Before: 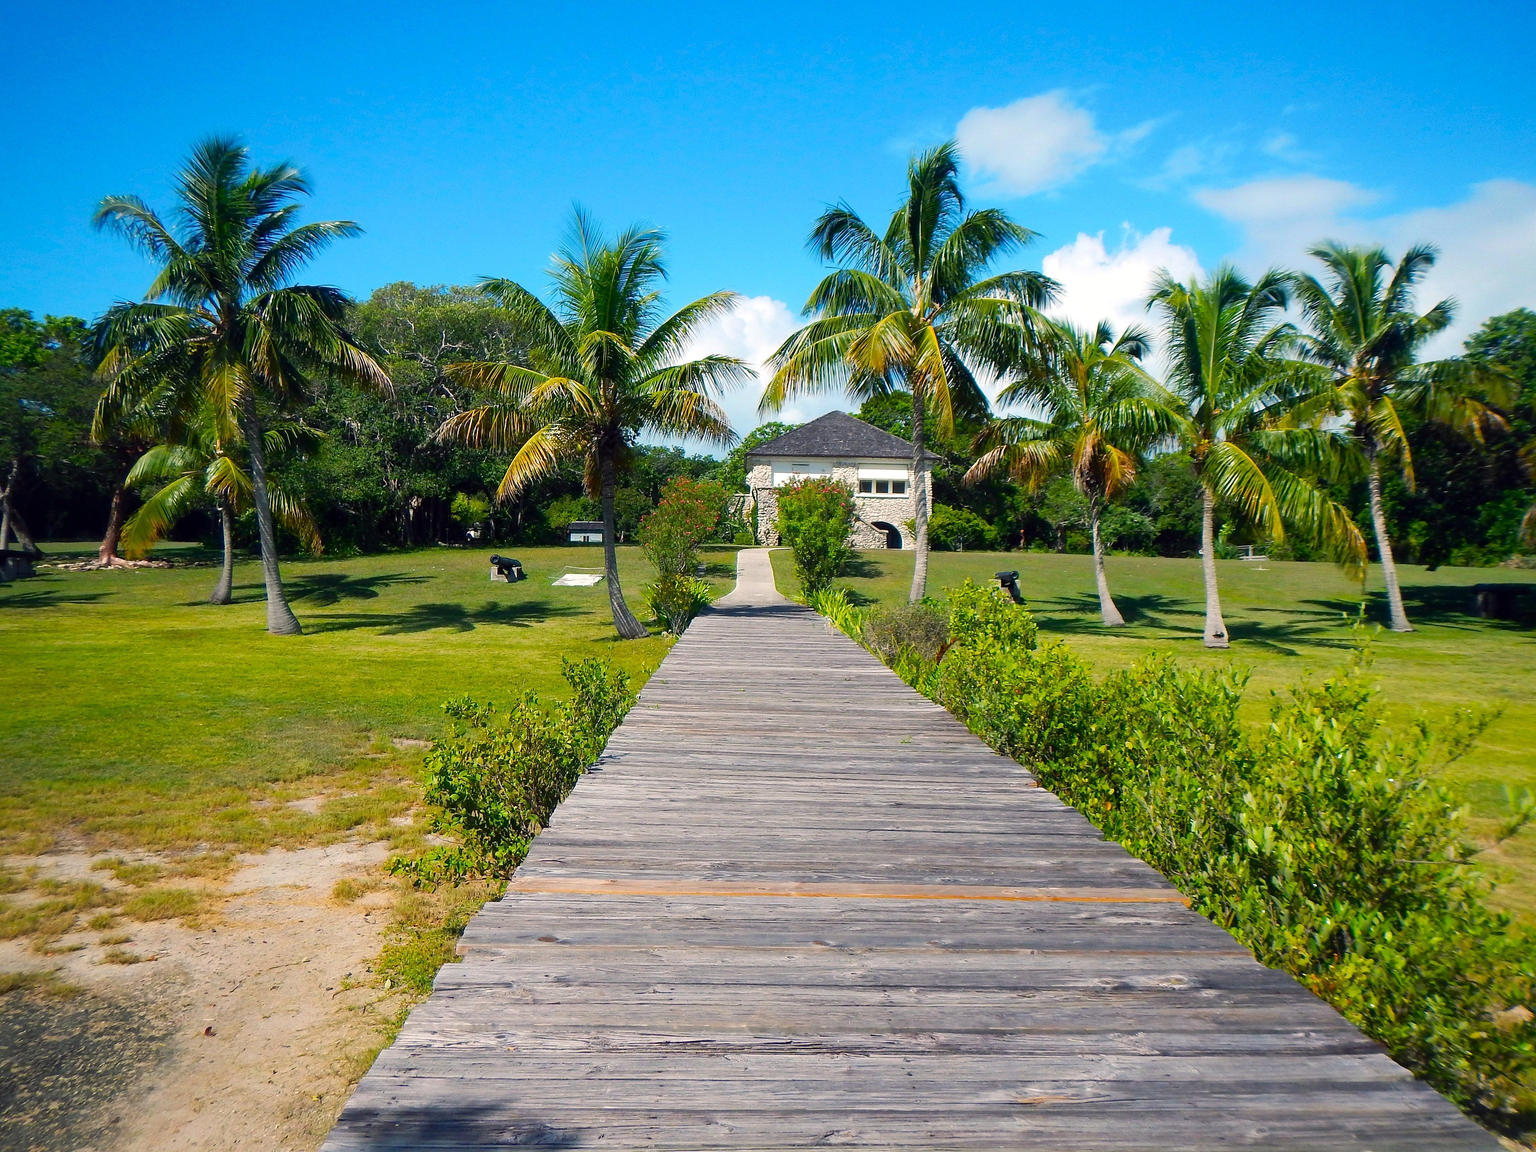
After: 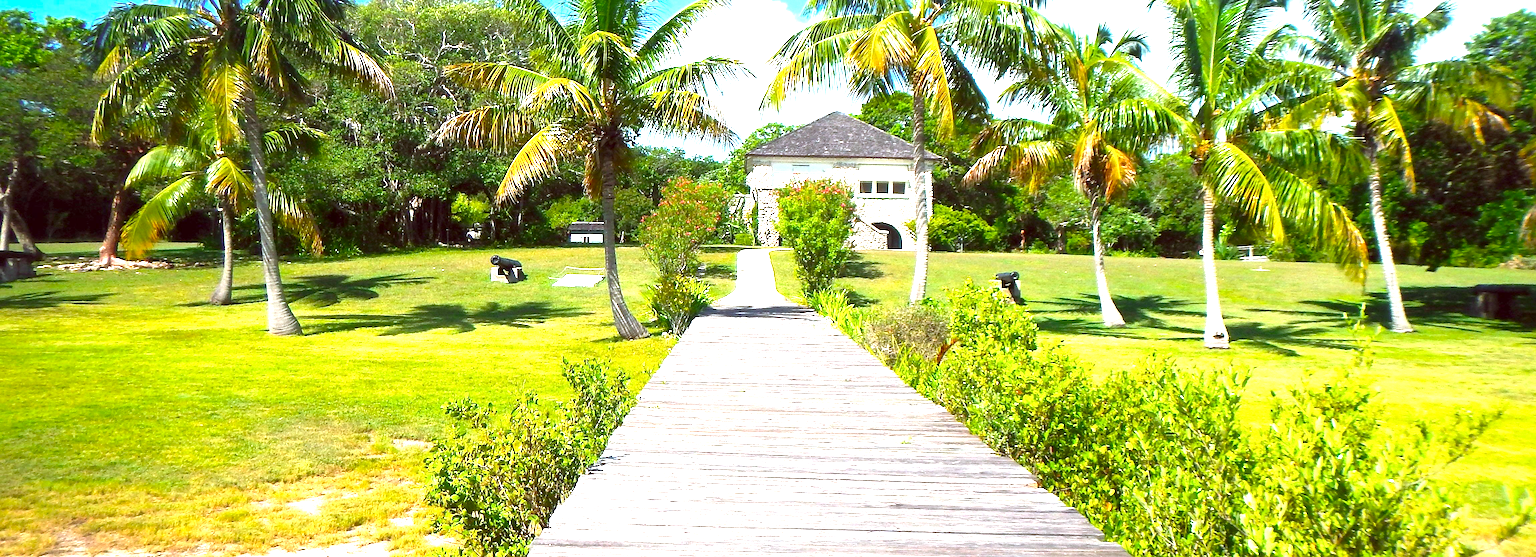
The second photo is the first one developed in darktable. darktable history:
exposure: black level correction 0, exposure 1.675 EV, compensate exposure bias true, compensate highlight preservation false
crop and rotate: top 26.056%, bottom 25.543%
rgb curve: curves: ch0 [(0, 0) (0.053, 0.068) (0.122, 0.128) (1, 1)]
color correction: highlights a* -0.482, highlights b* 0.161, shadows a* 4.66, shadows b* 20.72
